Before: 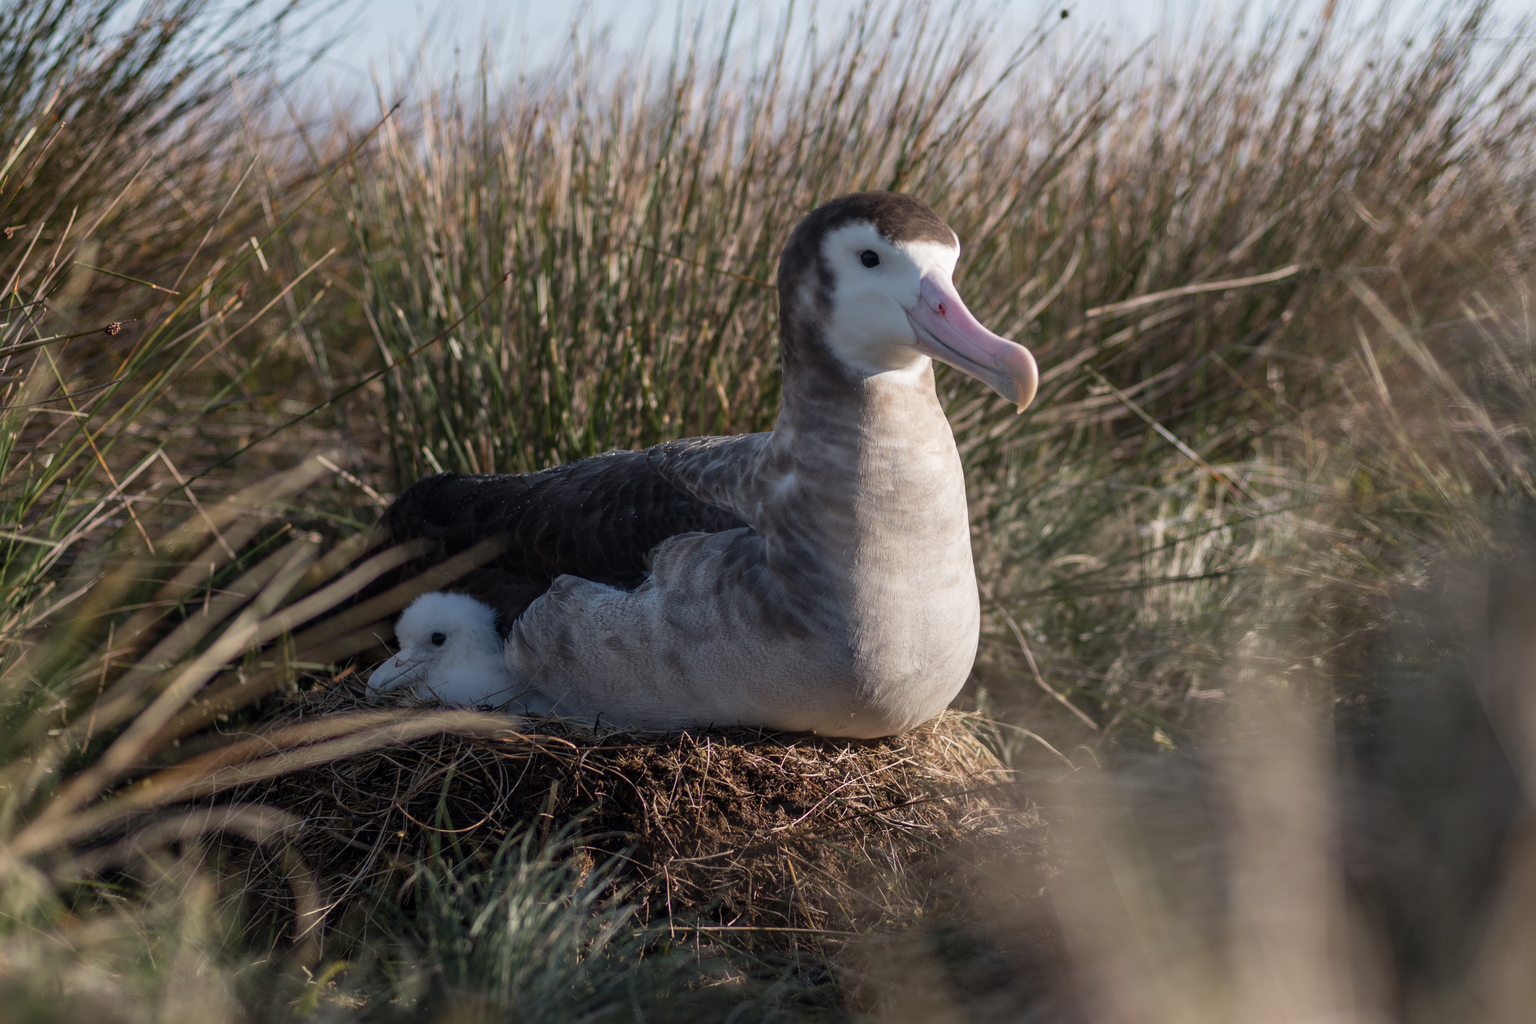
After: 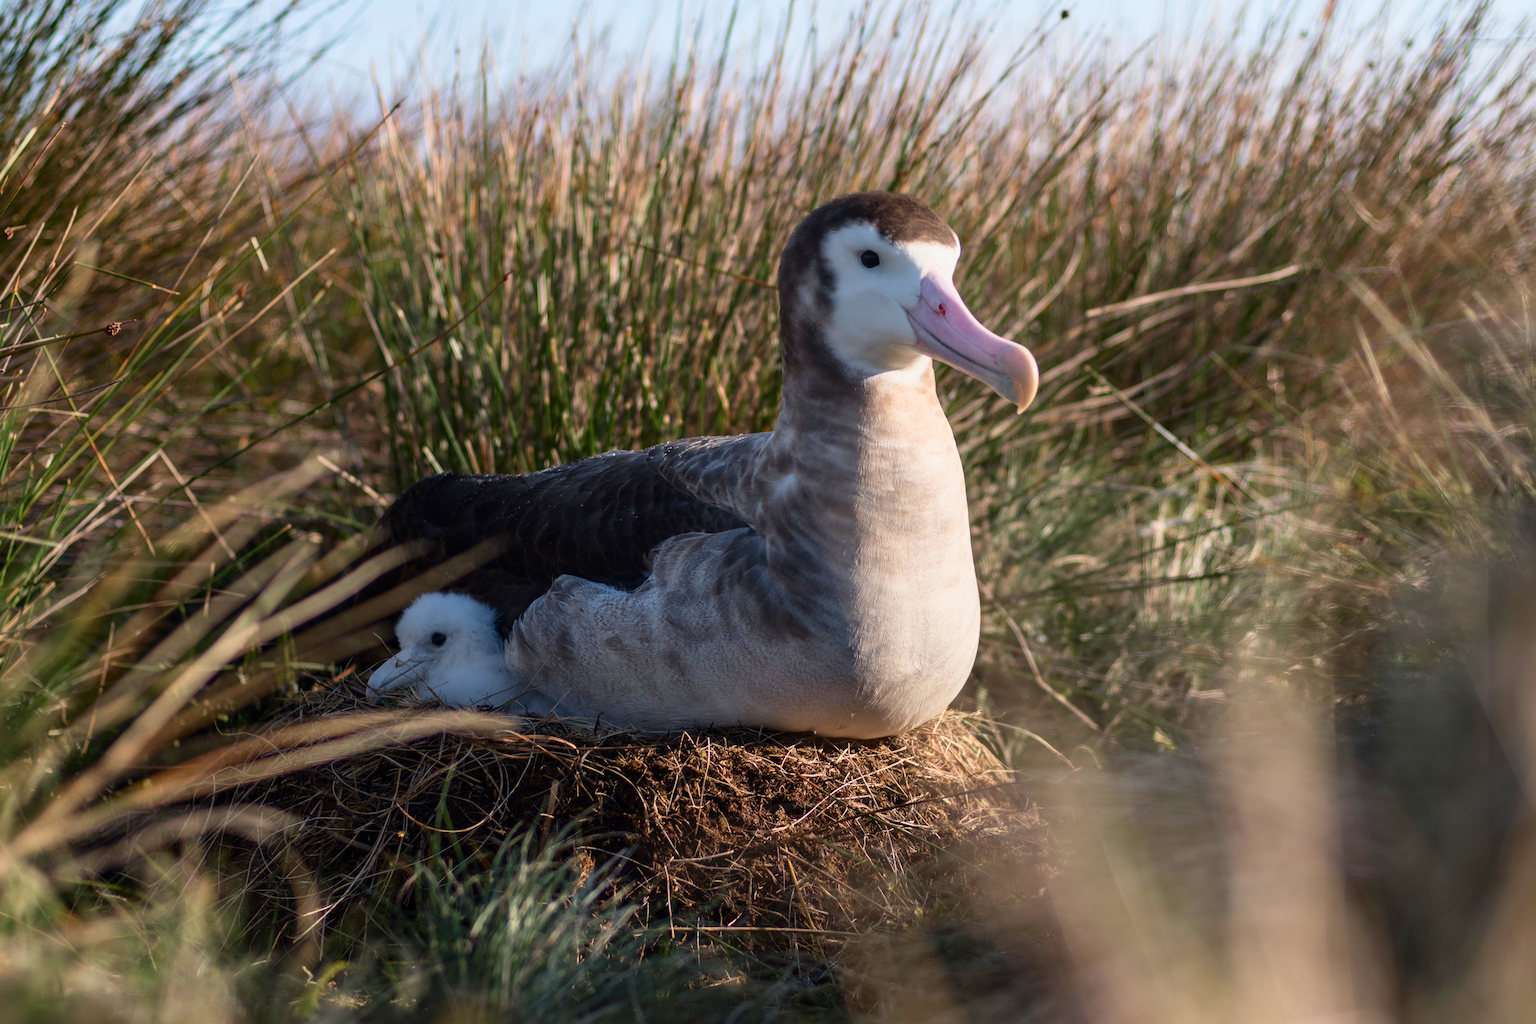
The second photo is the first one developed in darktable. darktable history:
tone curve: curves: ch0 [(0, 0) (0.091, 0.077) (0.517, 0.574) (0.745, 0.82) (0.844, 0.908) (0.909, 0.942) (1, 0.973)]; ch1 [(0, 0) (0.437, 0.404) (0.5, 0.5) (0.534, 0.554) (0.58, 0.603) (0.616, 0.649) (1, 1)]; ch2 [(0, 0) (0.442, 0.415) (0.5, 0.5) (0.535, 0.557) (0.585, 0.62) (1, 1)], color space Lab, independent channels, preserve colors none
